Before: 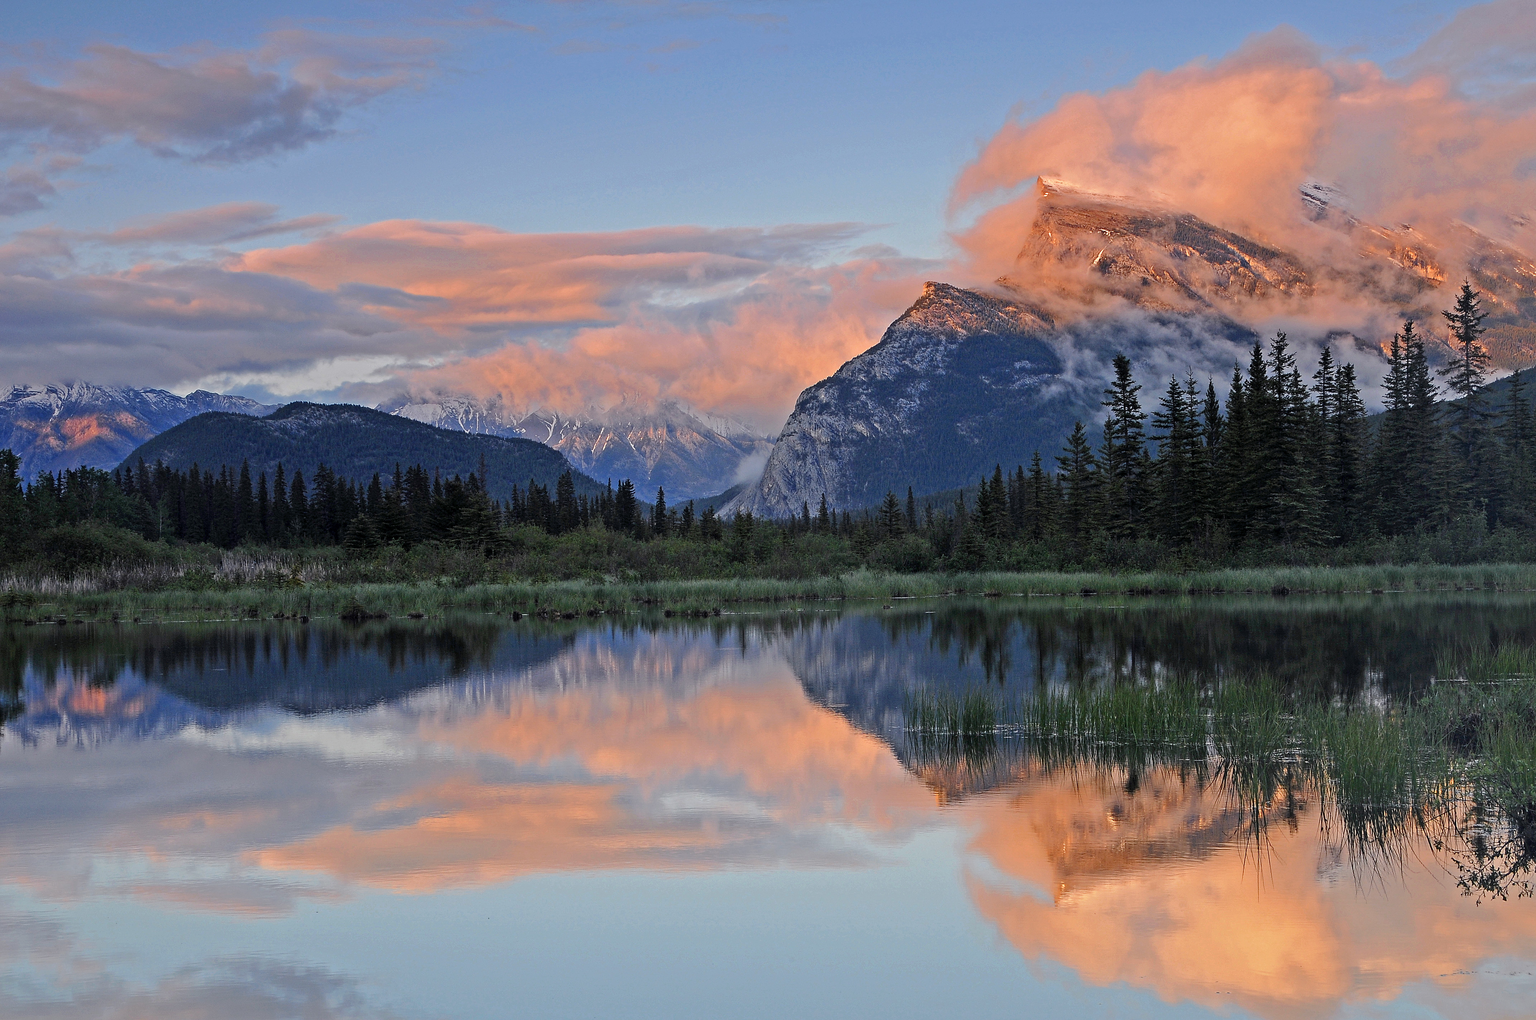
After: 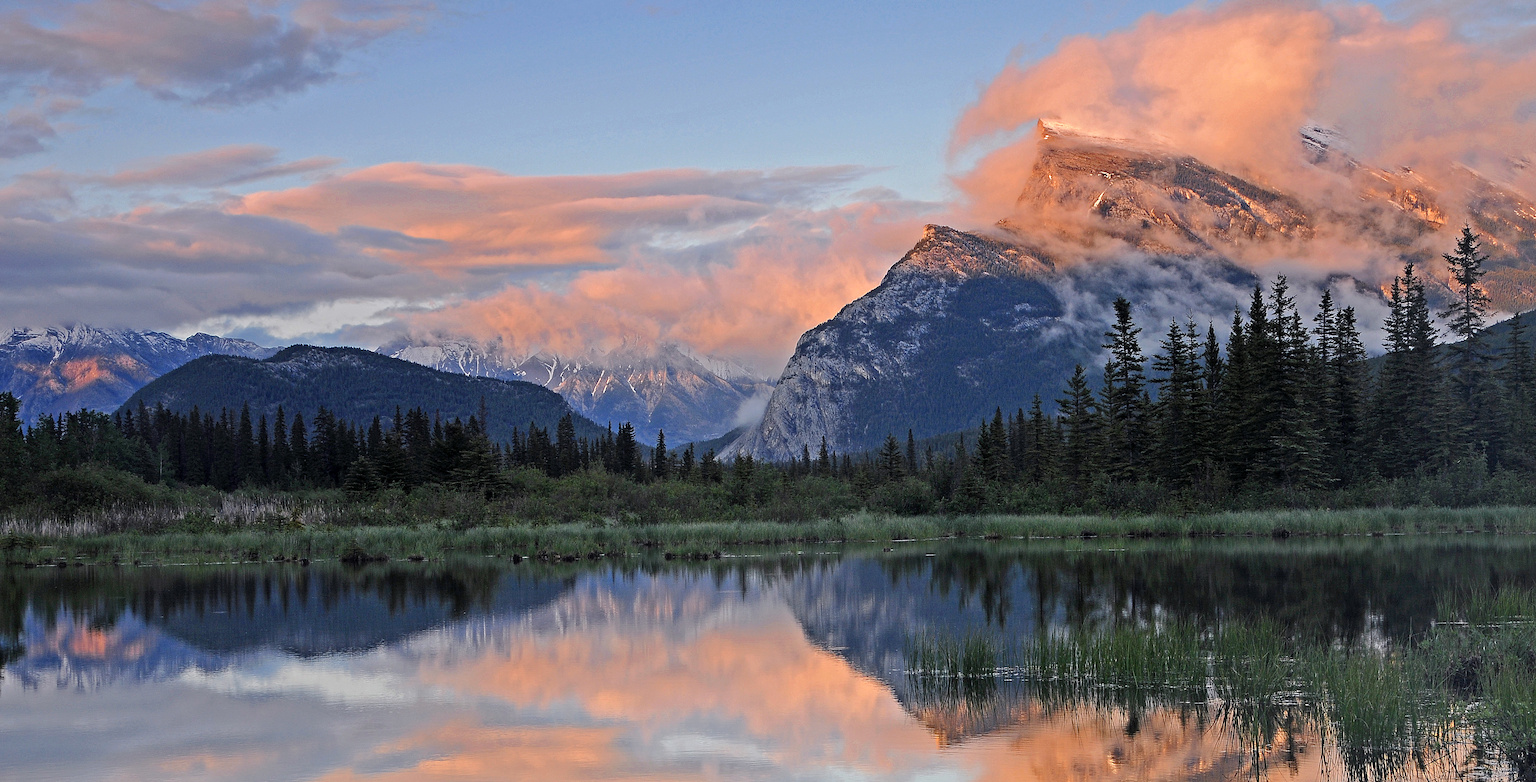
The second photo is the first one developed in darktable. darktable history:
shadows and highlights: shadows -12.5, white point adjustment 4, highlights 28.33
crop: top 5.667%, bottom 17.637%
